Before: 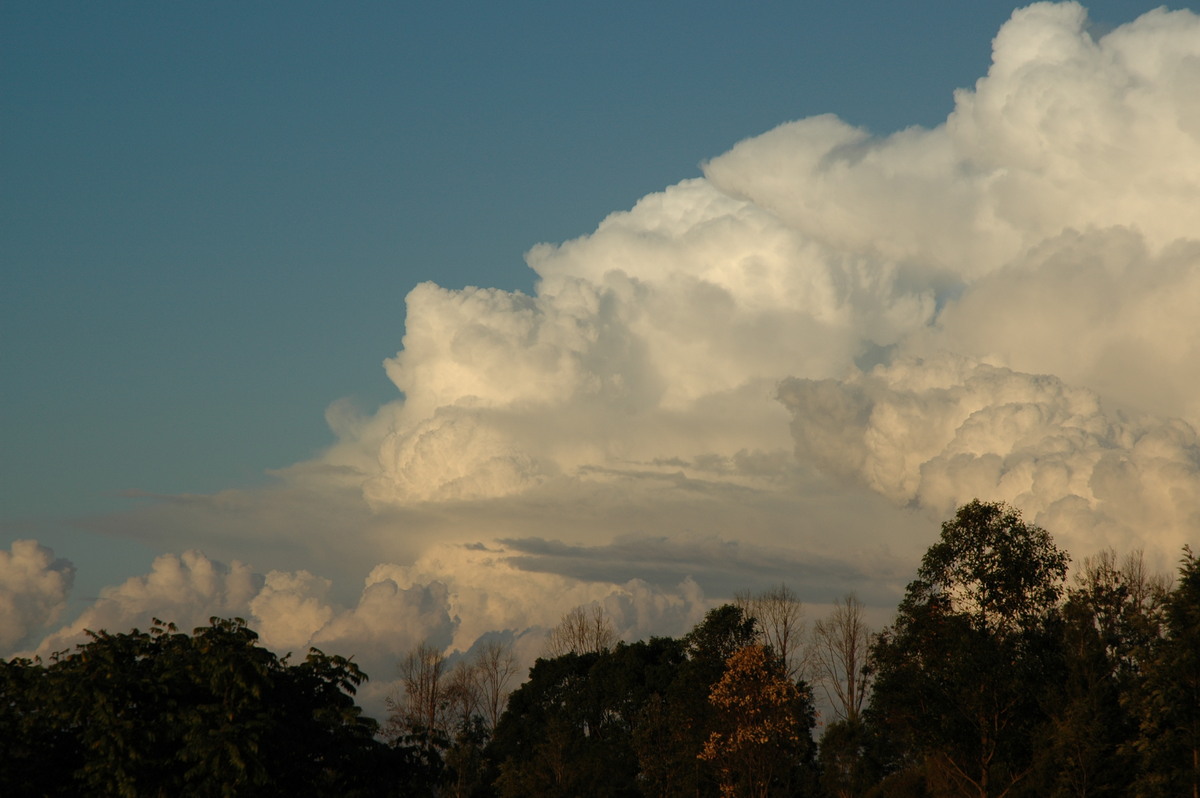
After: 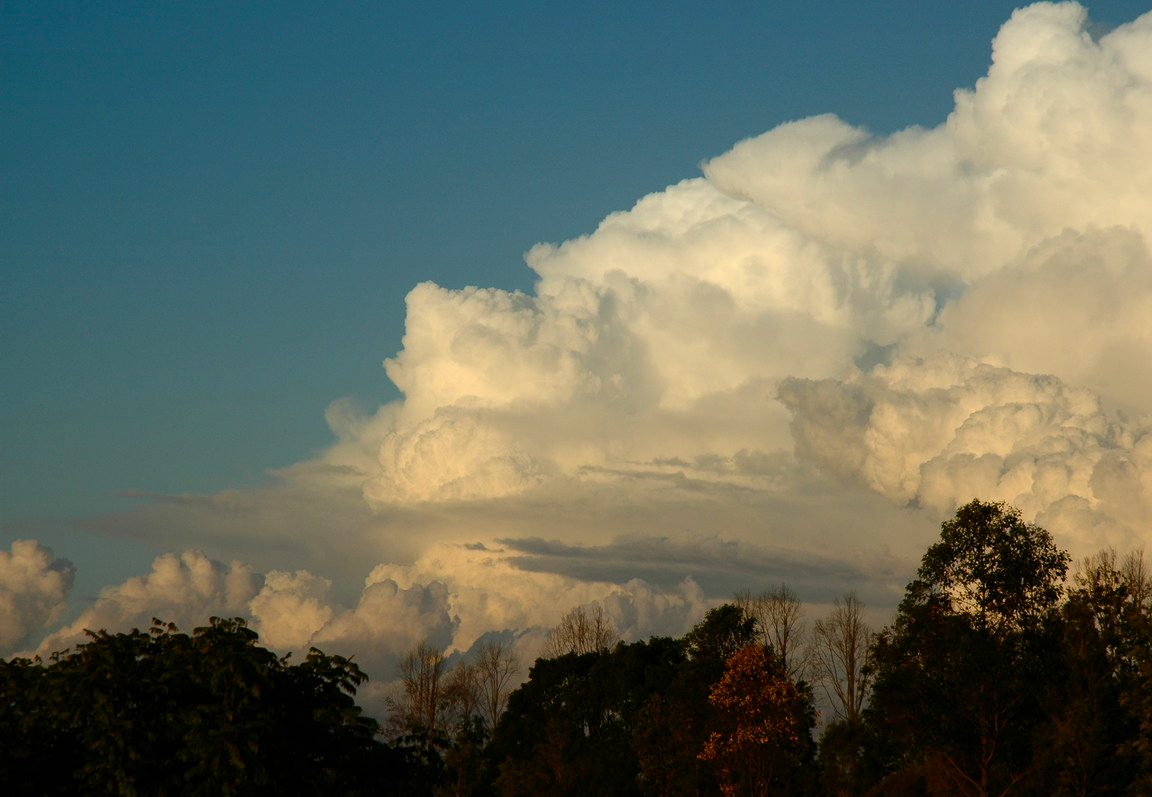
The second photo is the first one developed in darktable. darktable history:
crop: right 3.921%, bottom 0.028%
contrast brightness saturation: contrast 0.185, saturation 0.303
